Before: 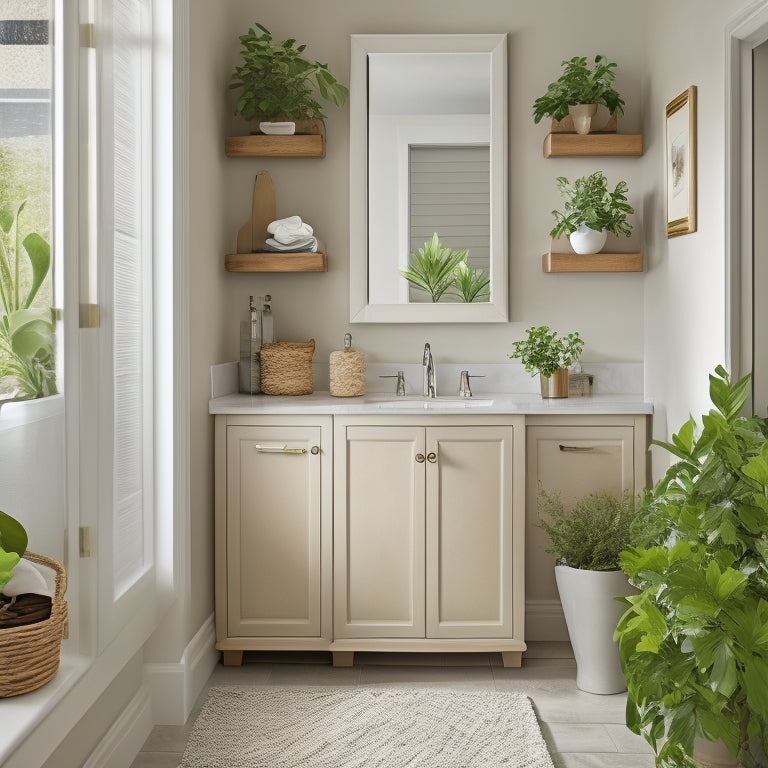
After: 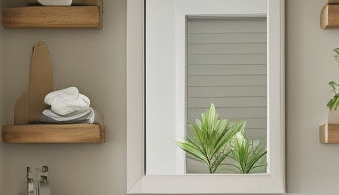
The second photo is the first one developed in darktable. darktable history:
crop: left 29.068%, top 16.86%, right 26.662%, bottom 57.711%
